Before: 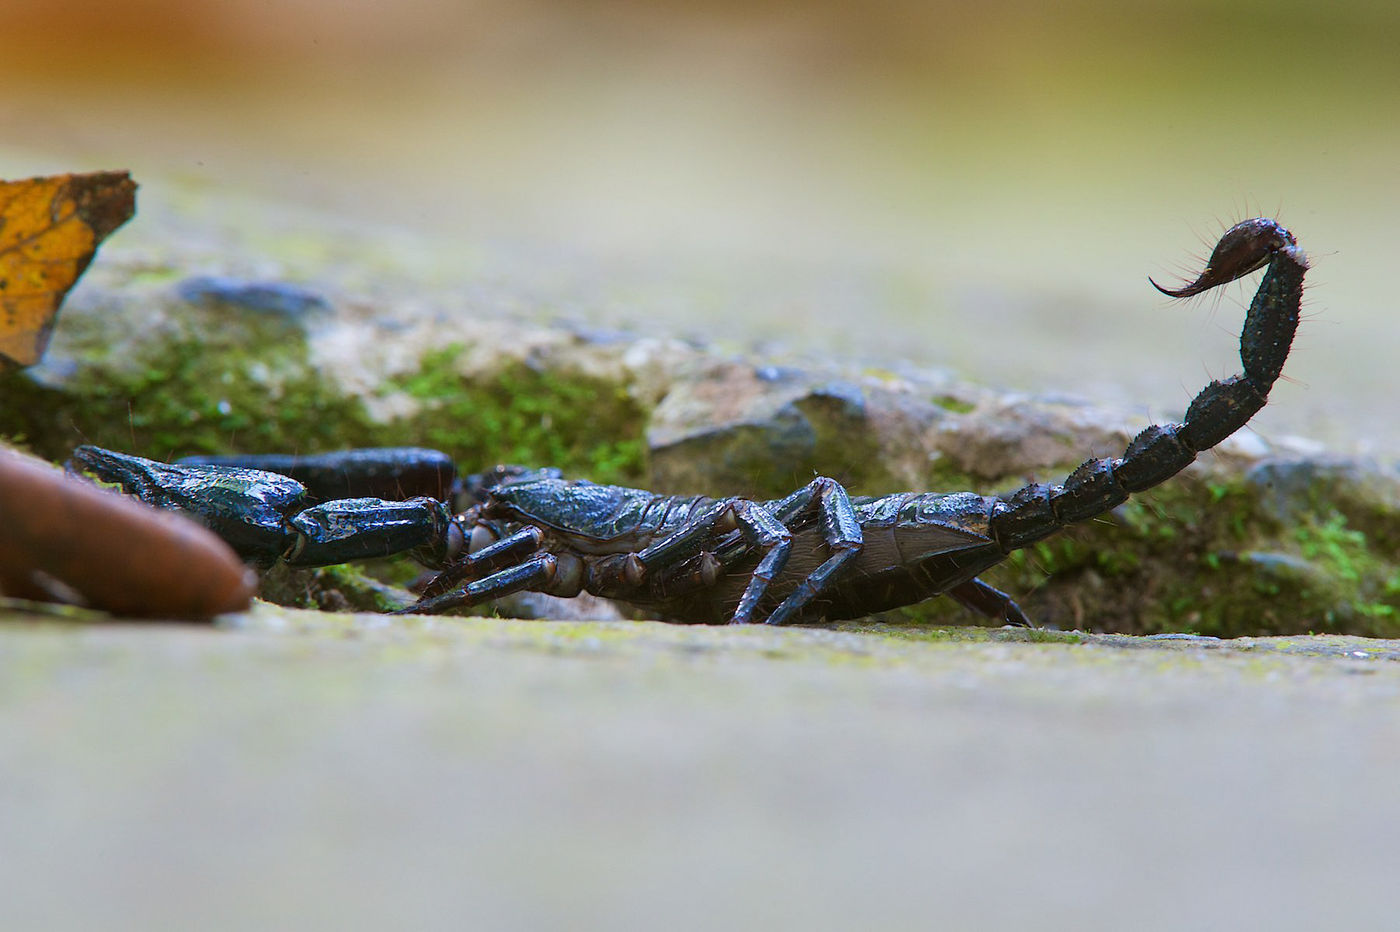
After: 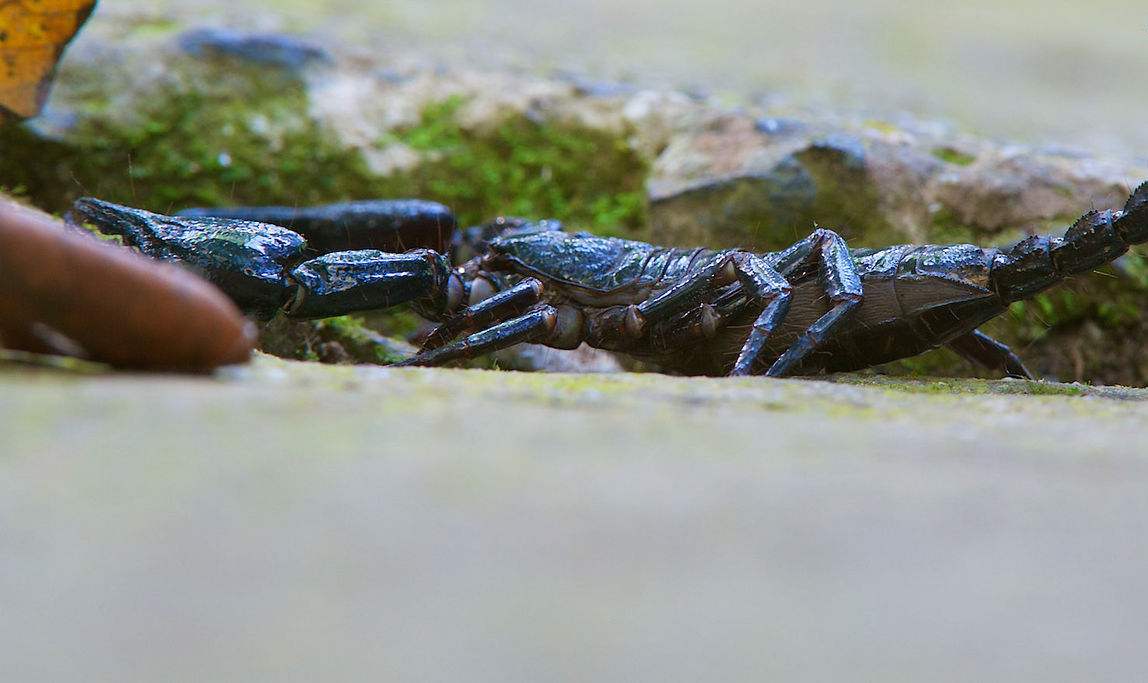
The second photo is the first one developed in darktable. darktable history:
shadows and highlights: radius 126.58, shadows 30.53, highlights -30.66, low approximation 0.01, soften with gaussian
crop: top 26.67%, right 17.985%
